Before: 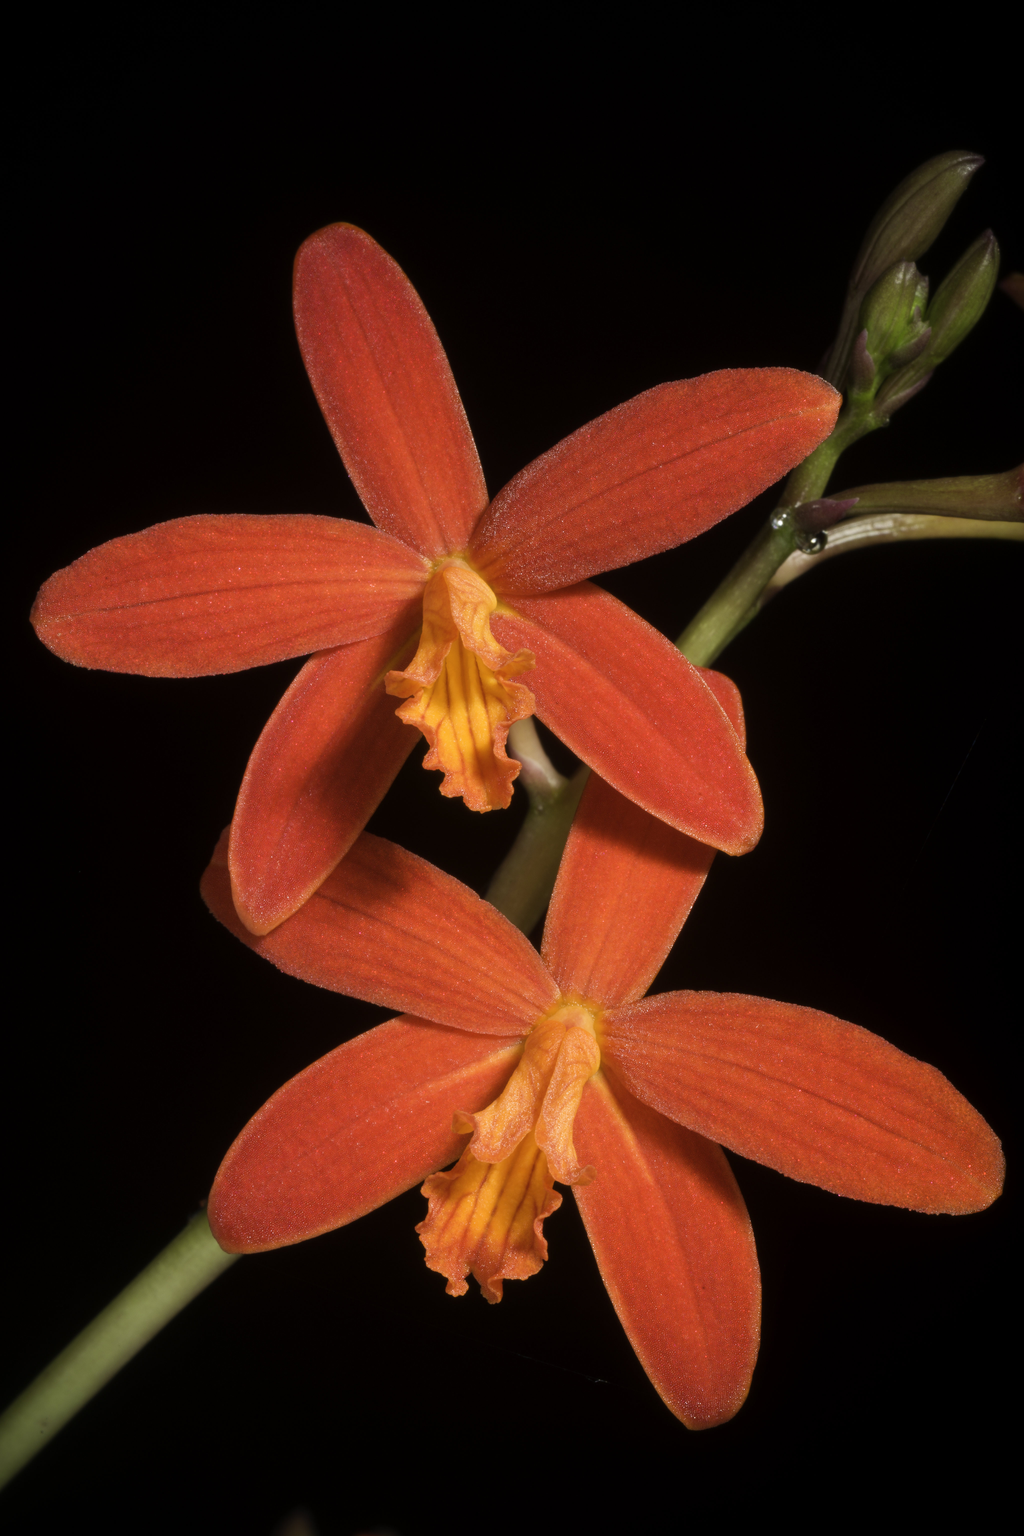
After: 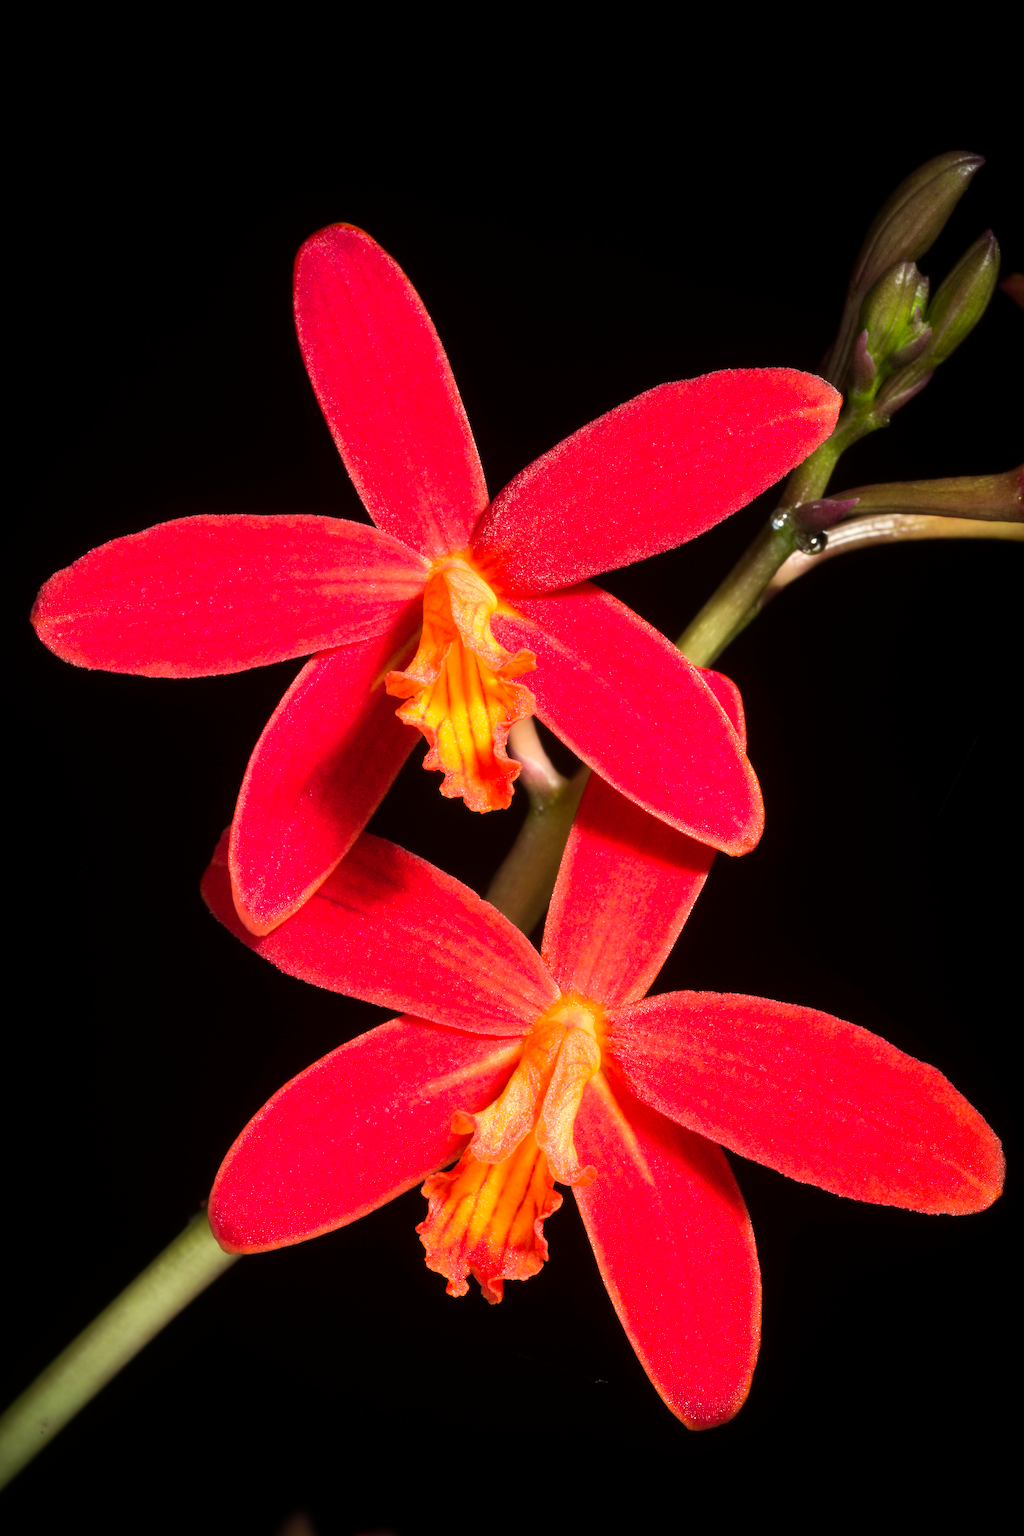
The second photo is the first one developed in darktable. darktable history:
white balance: red 0.974, blue 1.044
tone equalizer: -8 EV -0.75 EV, -7 EV -0.7 EV, -6 EV -0.6 EV, -5 EV -0.4 EV, -3 EV 0.4 EV, -2 EV 0.6 EV, -1 EV 0.7 EV, +0 EV 0.75 EV, edges refinement/feathering 500, mask exposure compensation -1.57 EV, preserve details no
